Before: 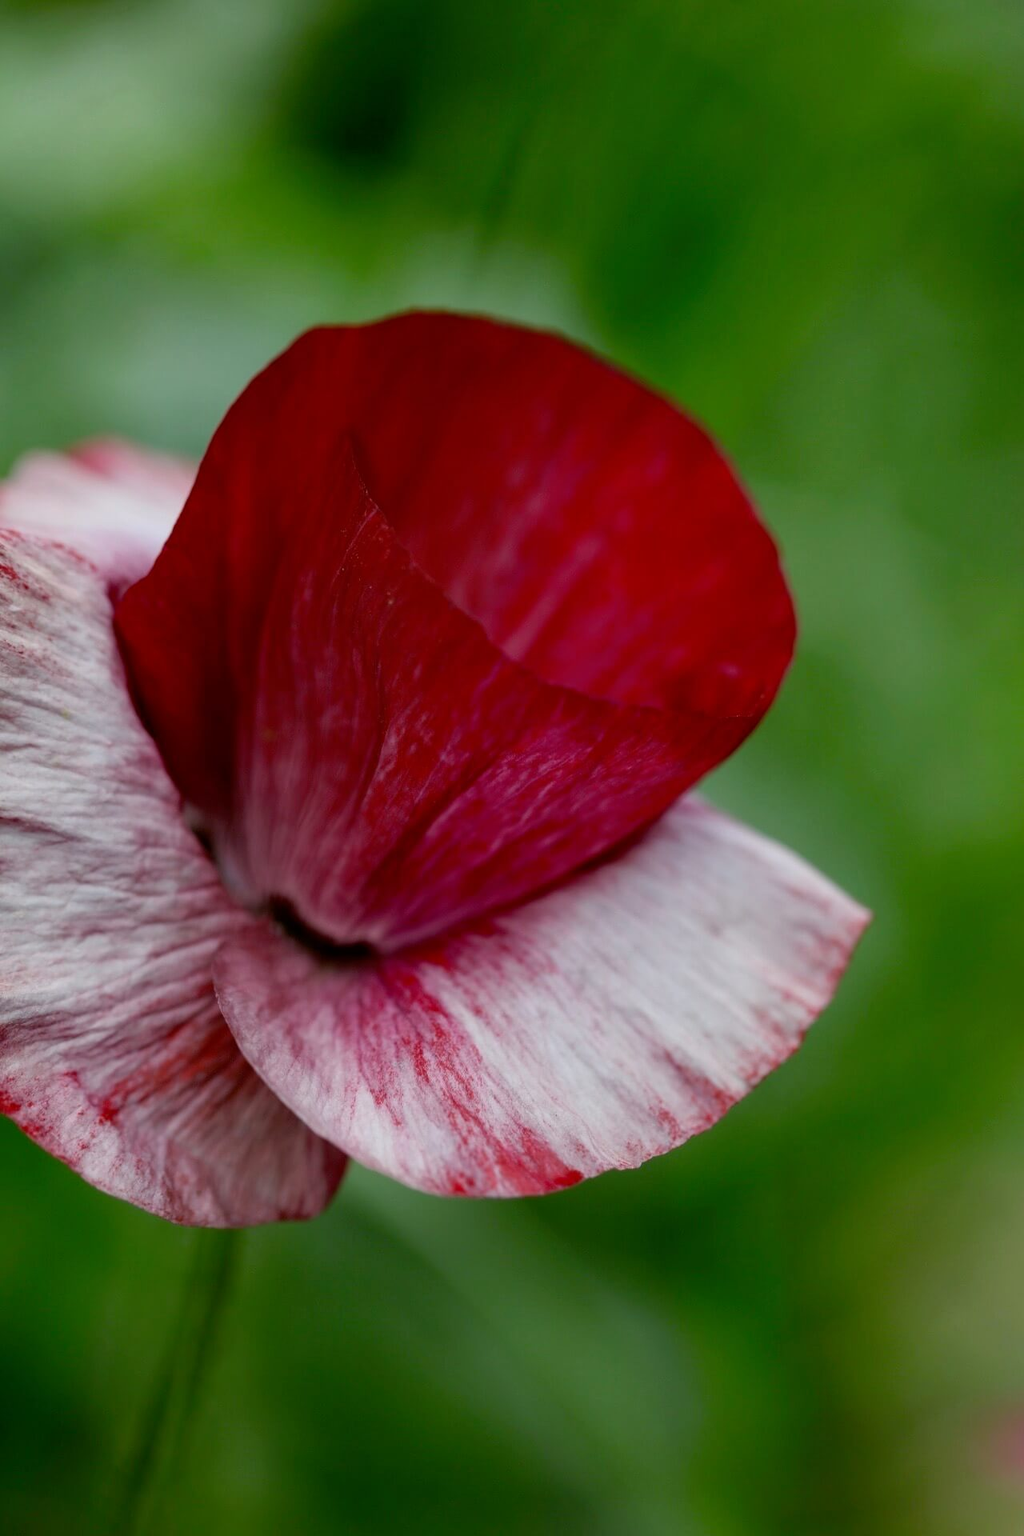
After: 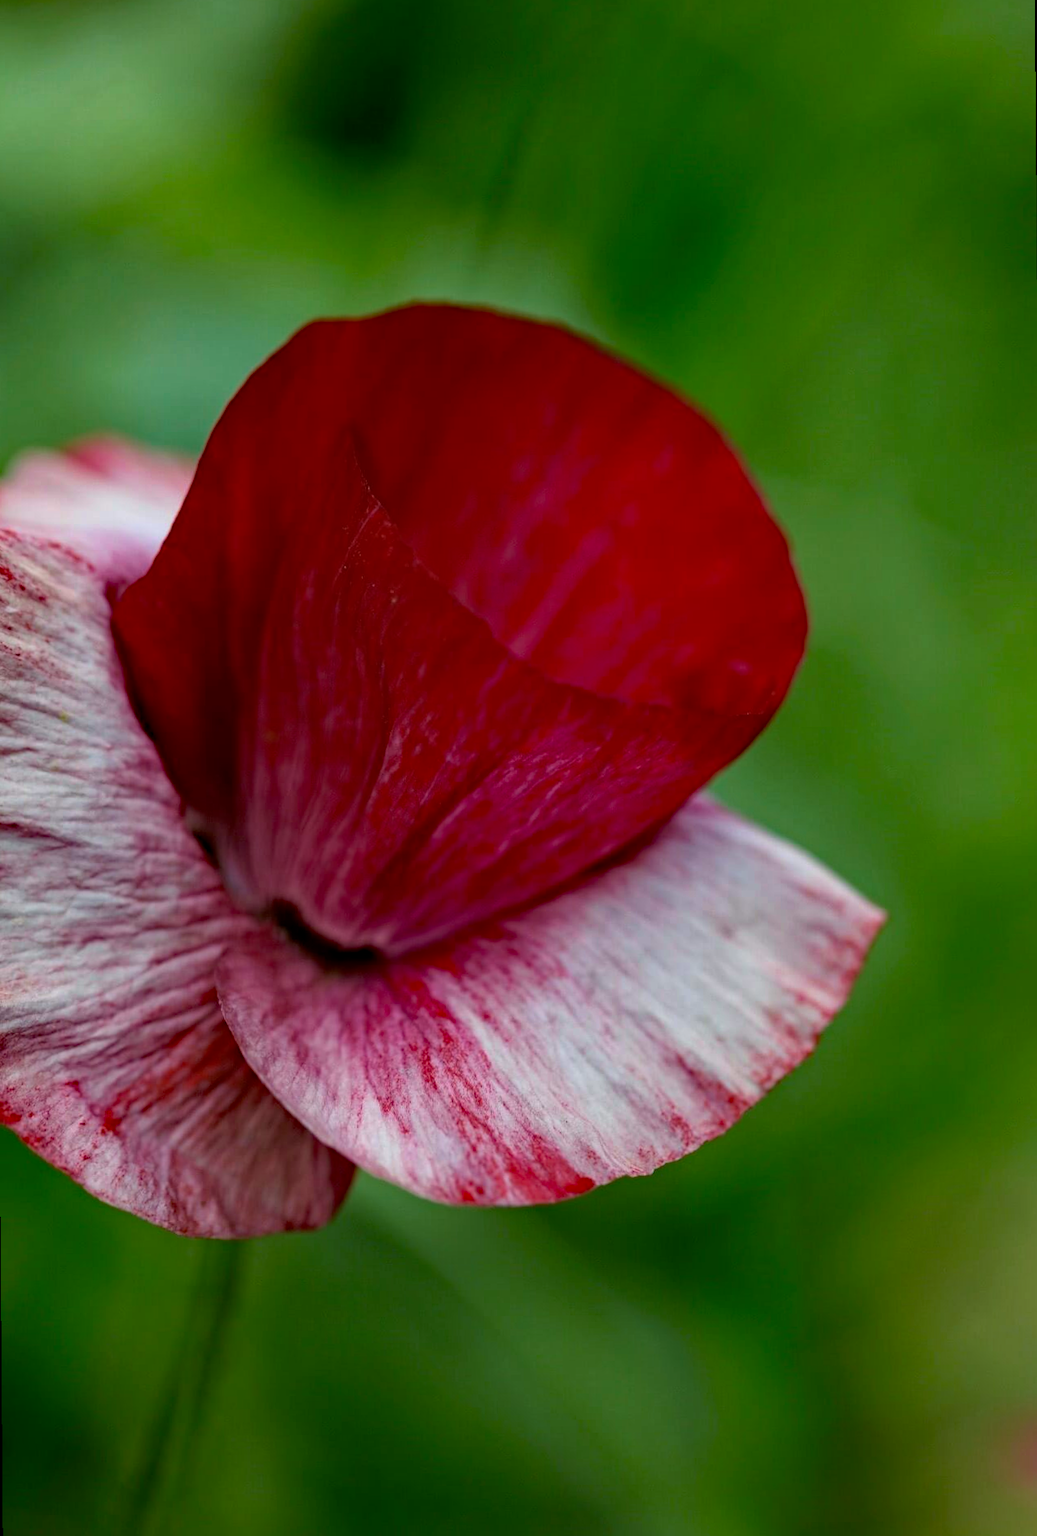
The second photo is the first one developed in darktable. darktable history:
haze removal: strength 0.4, distance 0.22, compatibility mode true, adaptive false
velvia: on, module defaults
rotate and perspective: rotation -0.45°, automatic cropping original format, crop left 0.008, crop right 0.992, crop top 0.012, crop bottom 0.988
